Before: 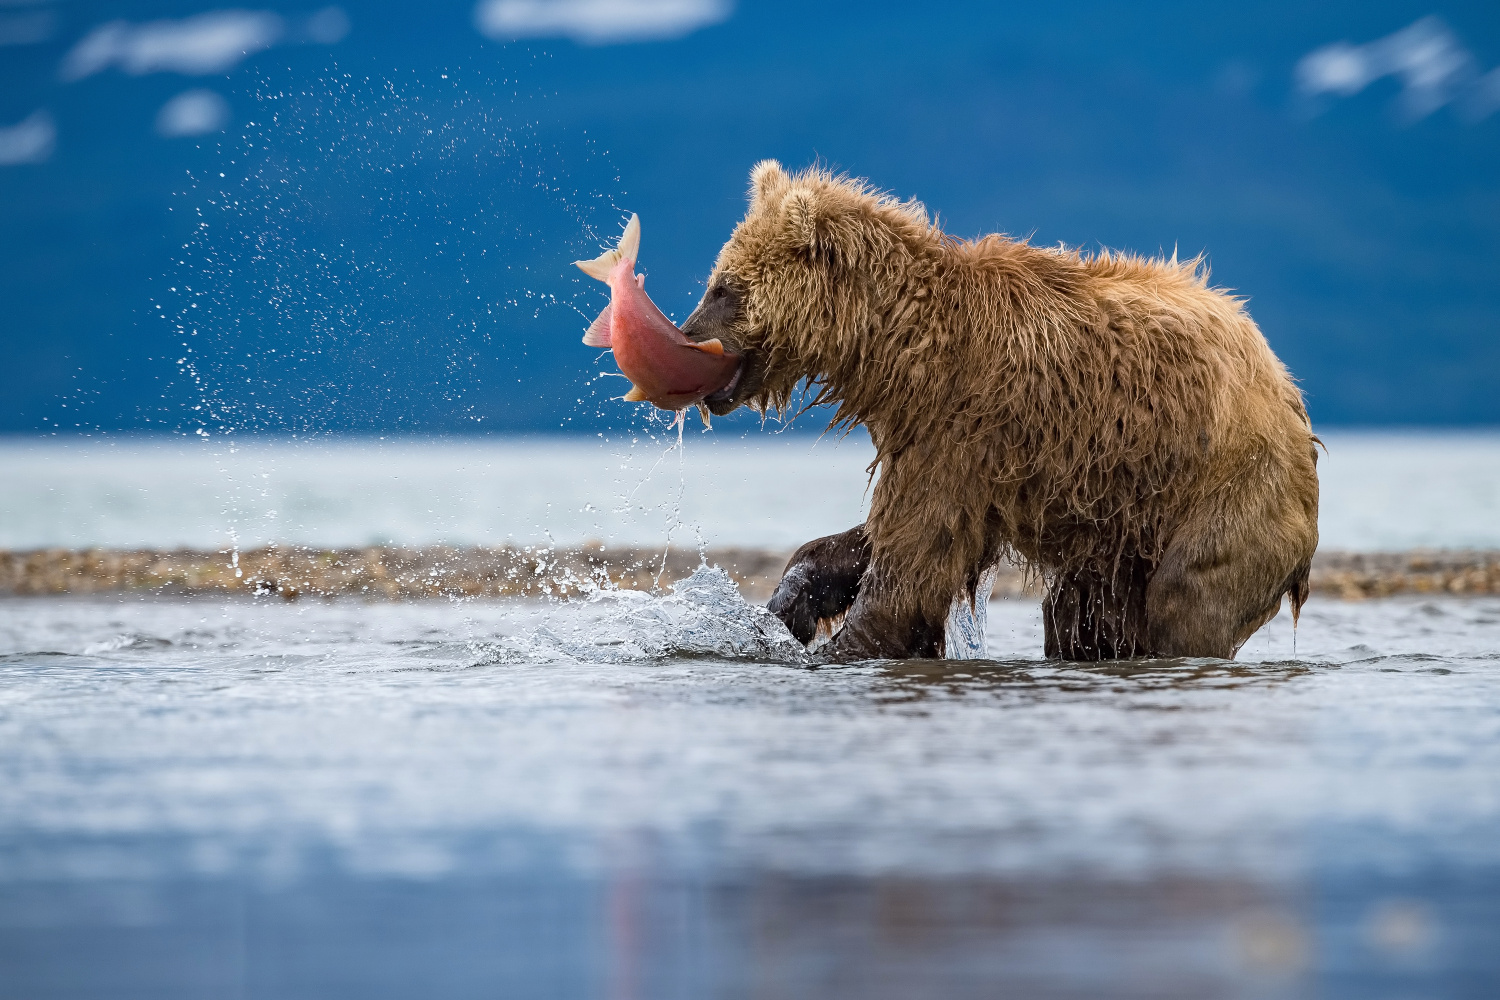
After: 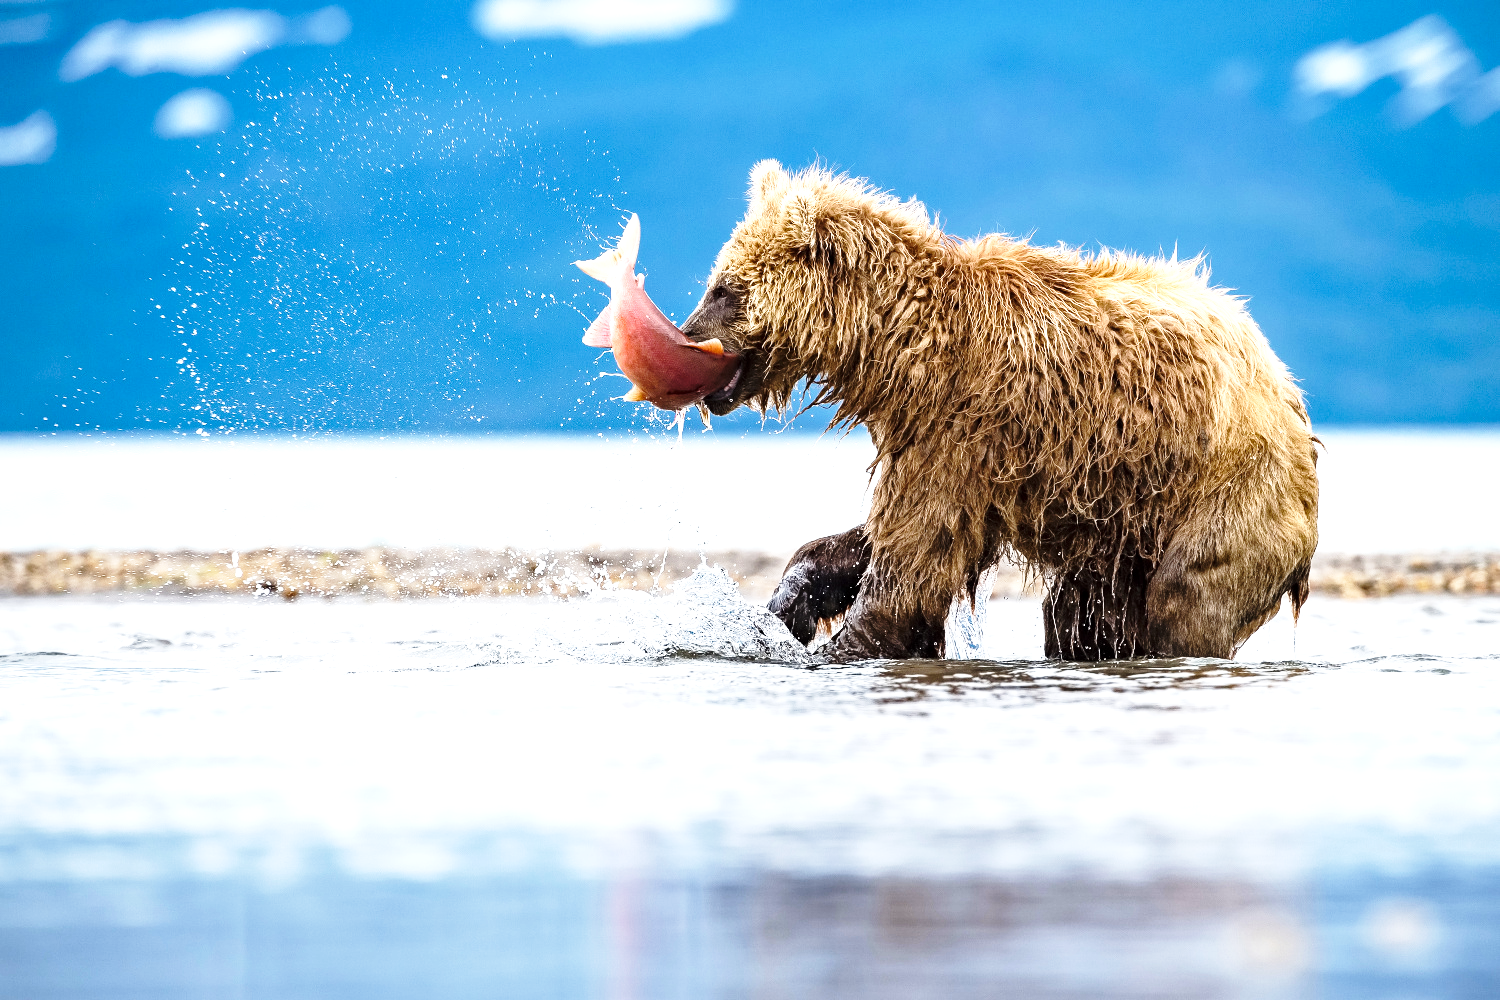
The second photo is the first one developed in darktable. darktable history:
exposure: exposure 0.467 EV, compensate exposure bias true, compensate highlight preservation false
local contrast: highlights 106%, shadows 97%, detail 119%, midtone range 0.2
base curve: curves: ch0 [(0, 0) (0.028, 0.03) (0.121, 0.232) (0.46, 0.748) (0.859, 0.968) (1, 1)], preserve colors none
tone equalizer: -8 EV -0.416 EV, -7 EV -0.412 EV, -6 EV -0.326 EV, -5 EV -0.258 EV, -3 EV 0.203 EV, -2 EV 0.351 EV, -1 EV 0.367 EV, +0 EV 0.402 EV, edges refinement/feathering 500, mask exposure compensation -1.57 EV, preserve details no
